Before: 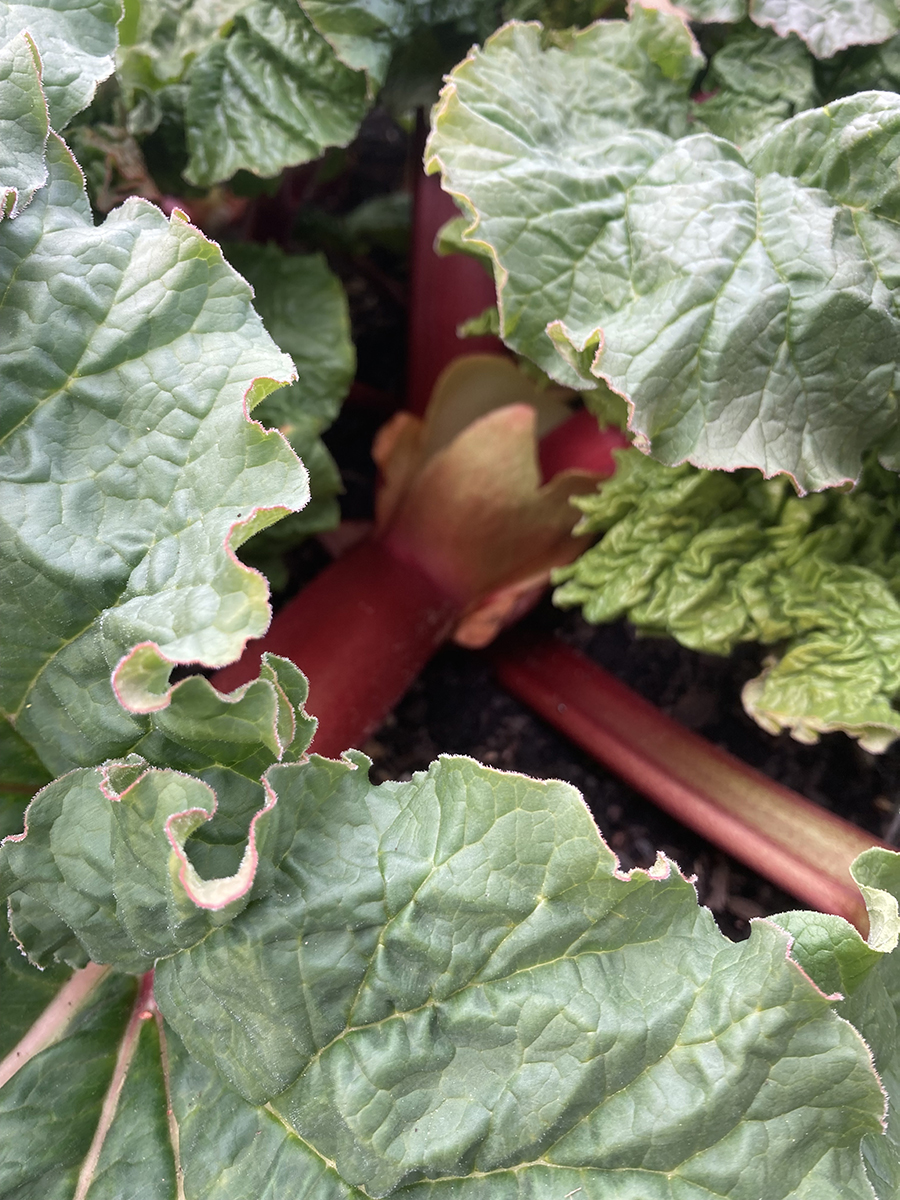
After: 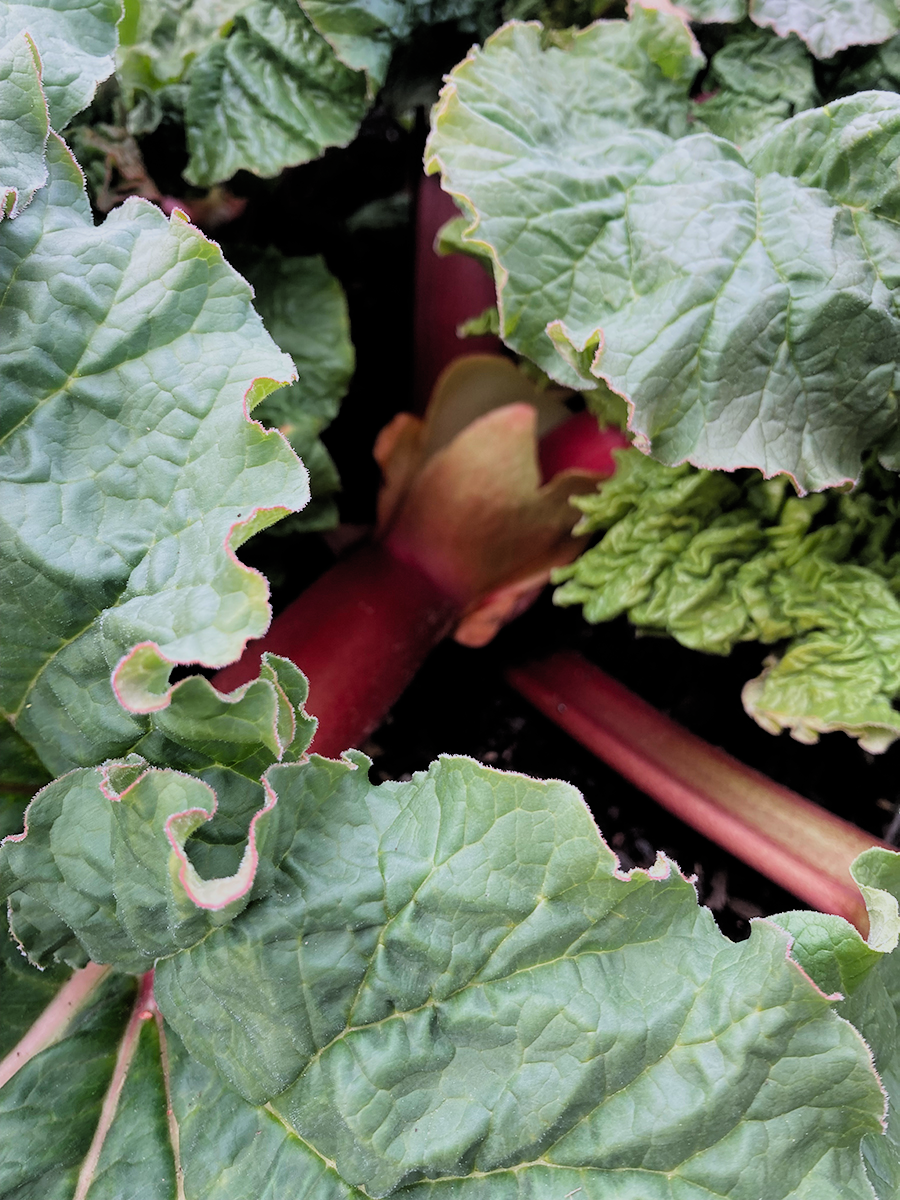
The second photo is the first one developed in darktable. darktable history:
white balance: red 0.974, blue 1.044
shadows and highlights: shadows 0, highlights 40
filmic rgb: black relative exposure -4.58 EV, white relative exposure 4.8 EV, threshold 3 EV, hardness 2.36, latitude 36.07%, contrast 1.048, highlights saturation mix 1.32%, shadows ↔ highlights balance 1.25%, color science v4 (2020), enable highlight reconstruction true
